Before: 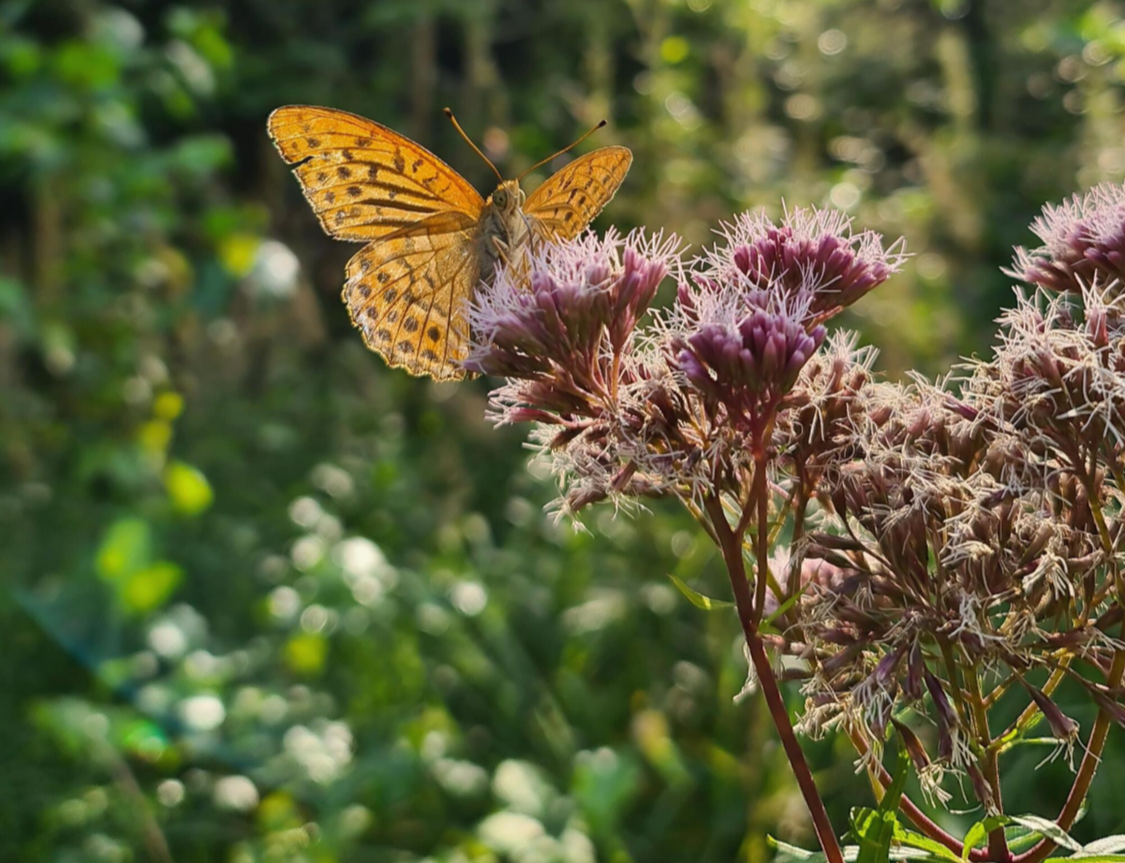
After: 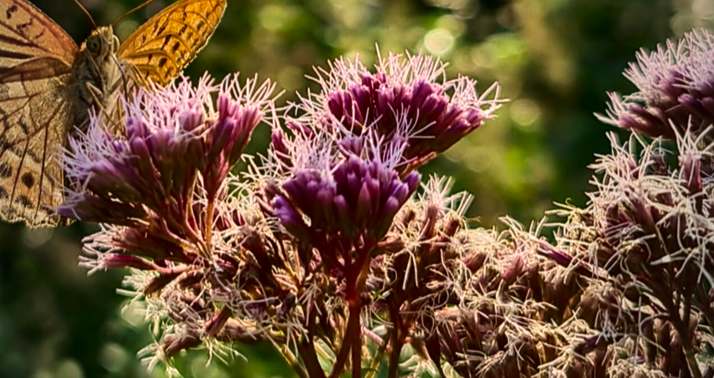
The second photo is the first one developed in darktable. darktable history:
crop: left 36.126%, top 17.952%, right 0.358%, bottom 38.204%
local contrast: detail 130%
contrast brightness saturation: contrast 0.191, brightness -0.108, saturation 0.208
velvia: strength 45.39%
sharpen: amount 0.202
vignetting: fall-off start 96.31%, fall-off radius 99.35%, width/height ratio 0.613, unbound false
